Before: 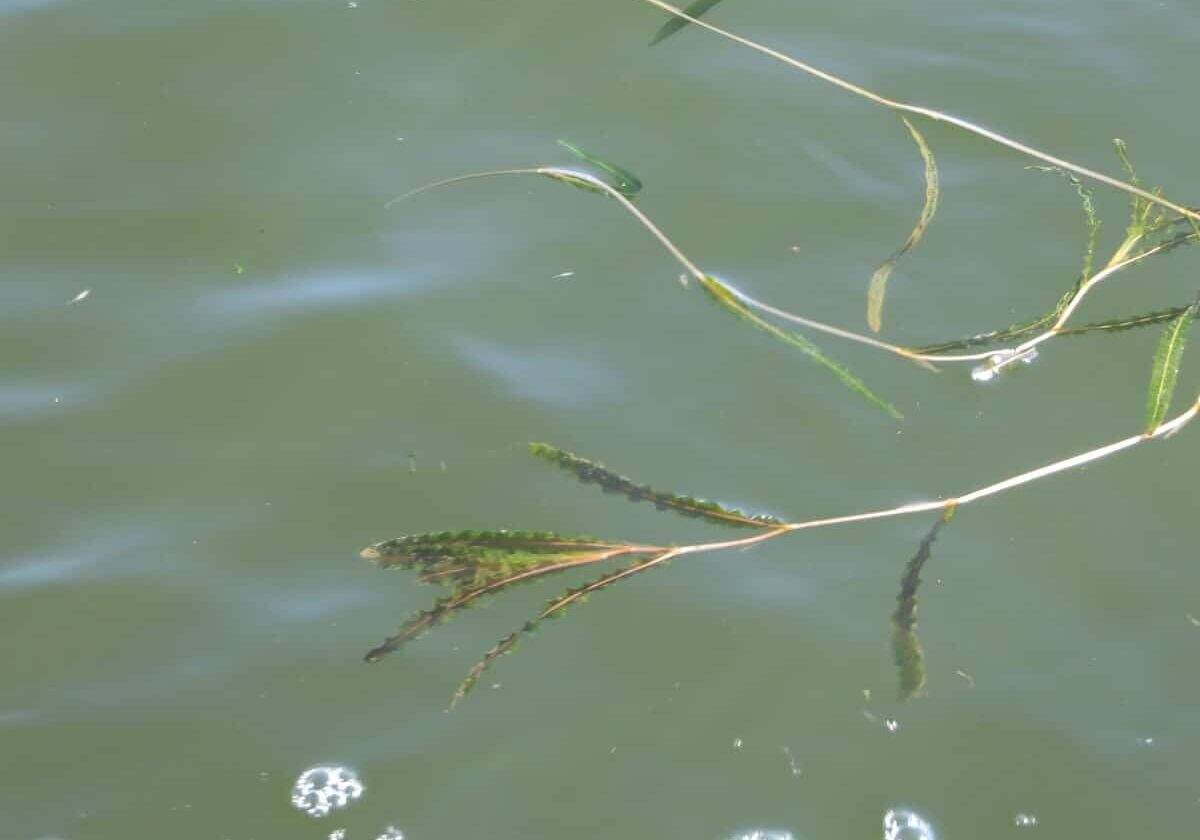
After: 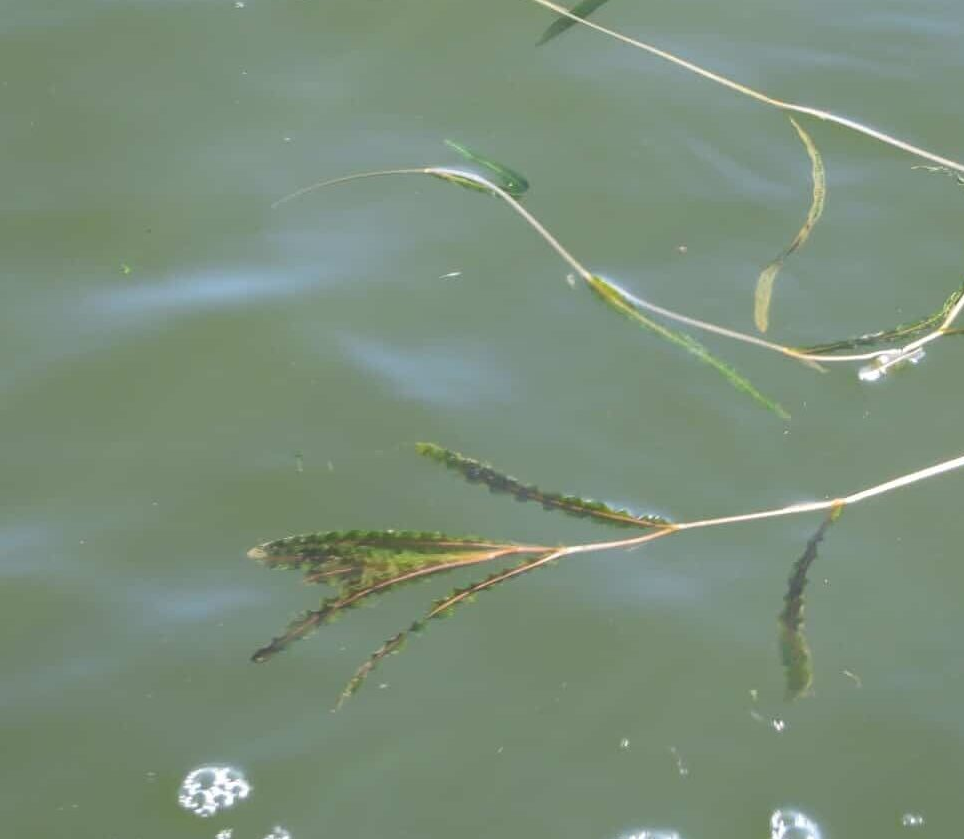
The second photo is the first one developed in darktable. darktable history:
crop and rotate: left 9.478%, right 10.176%
